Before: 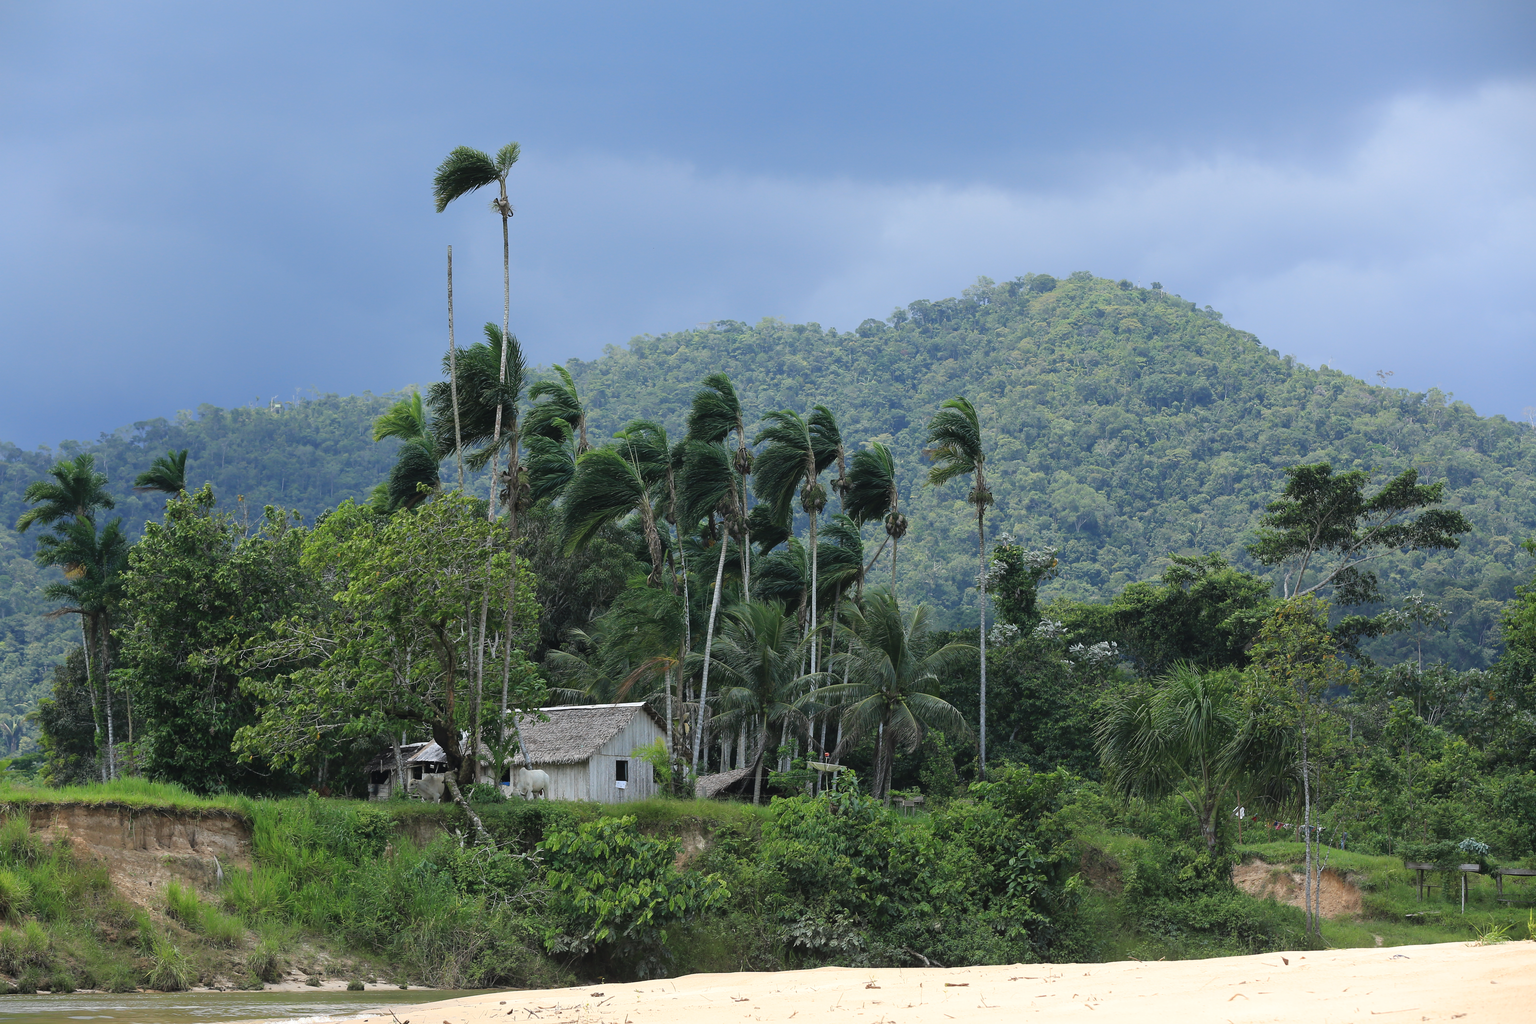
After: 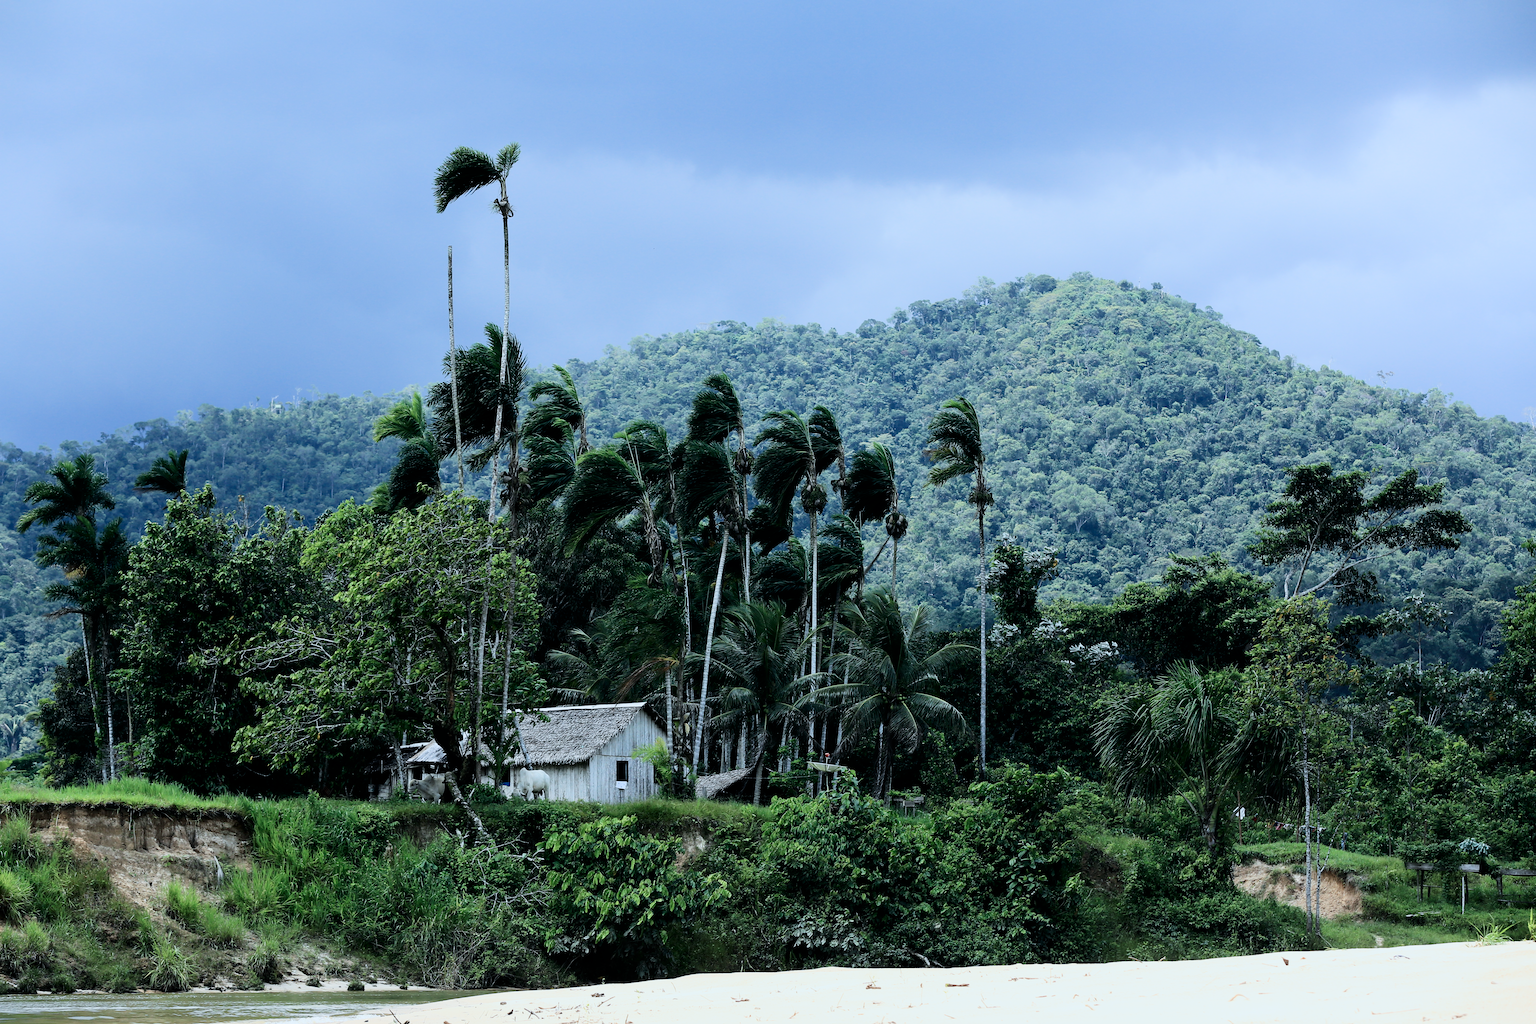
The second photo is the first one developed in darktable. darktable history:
contrast brightness saturation: contrast 0.28
color calibration: illuminant F (fluorescent), F source F9 (Cool White Deluxe 4150 K) – high CRI, x 0.374, y 0.373, temperature 4158.34 K
filmic rgb: black relative exposure -5 EV, hardness 2.88, contrast 1.3, highlights saturation mix -30%
